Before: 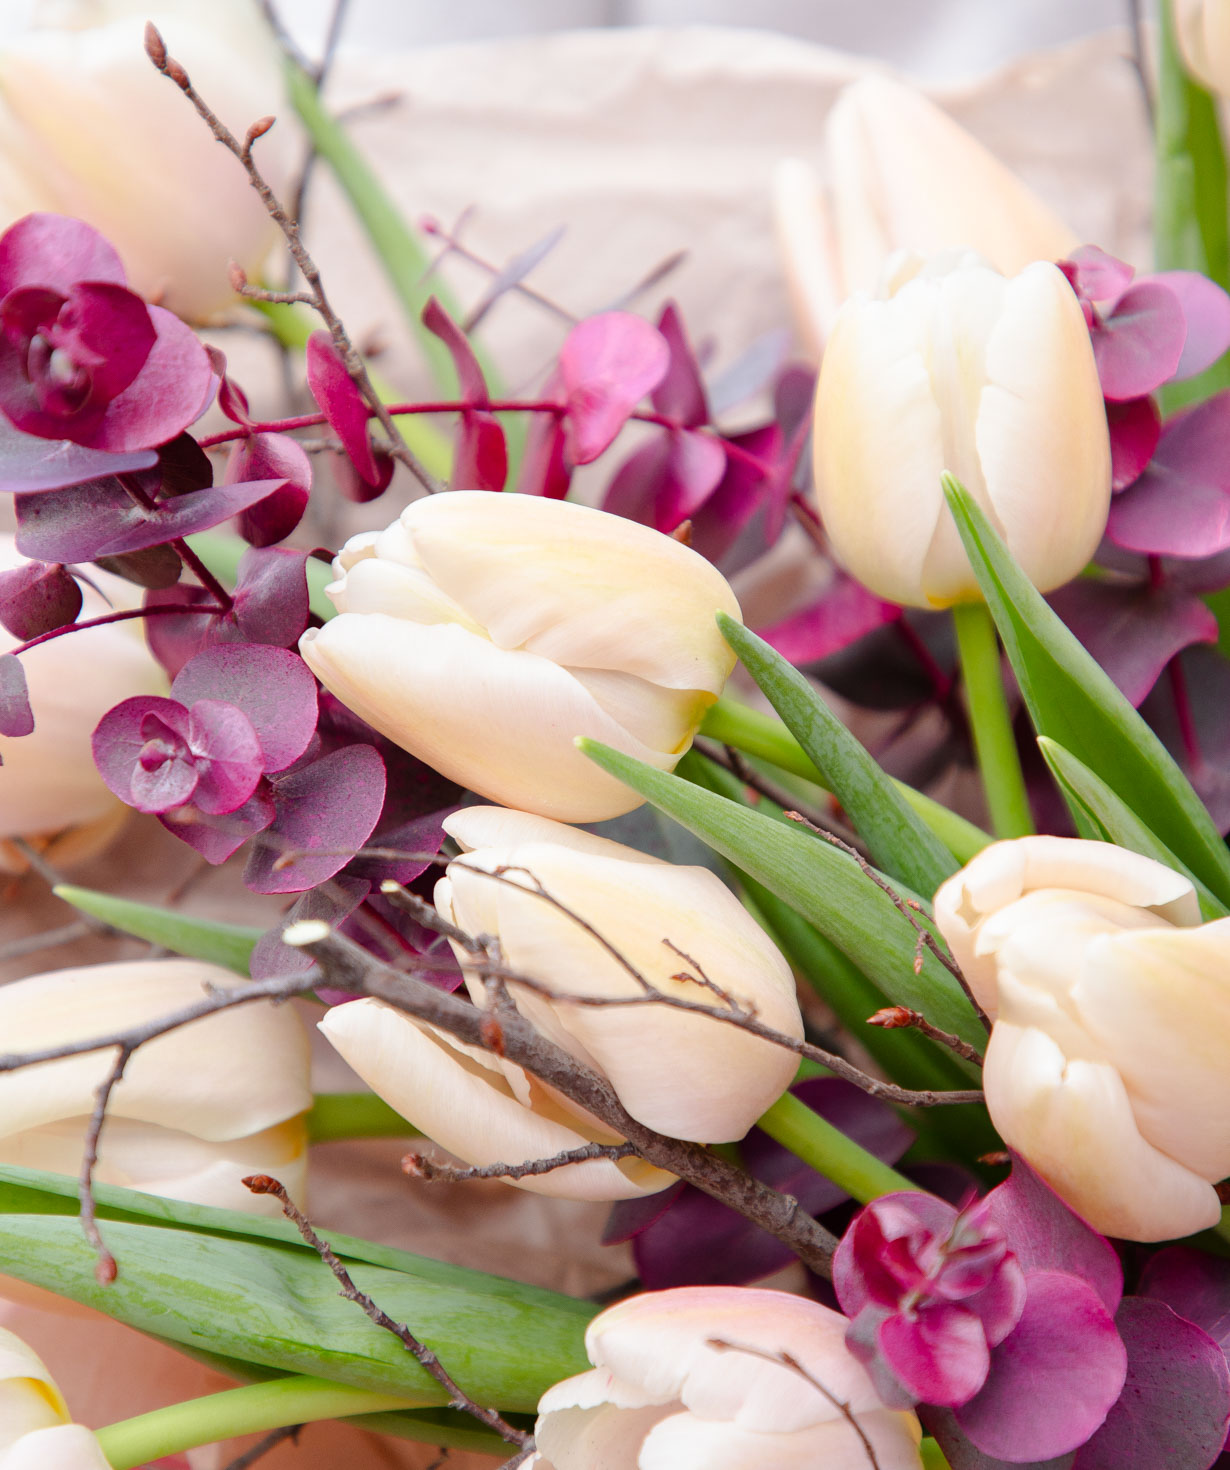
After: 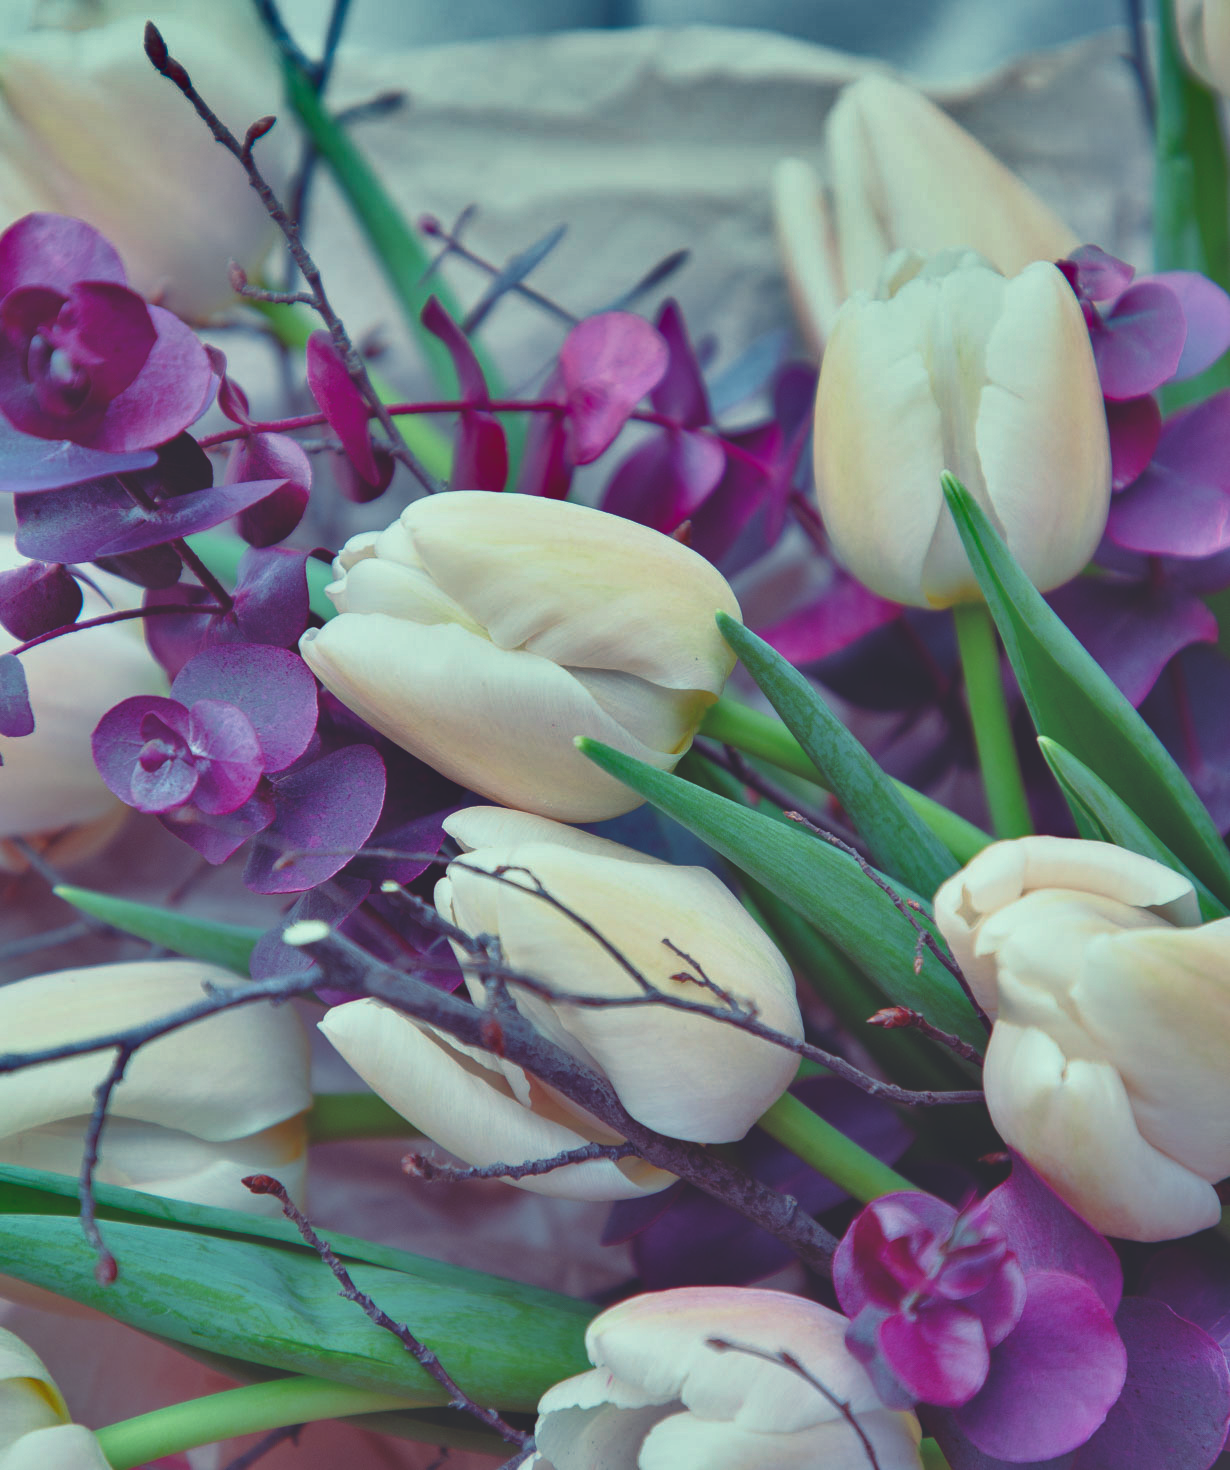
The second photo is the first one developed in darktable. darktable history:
rgb curve: curves: ch0 [(0, 0.186) (0.314, 0.284) (0.576, 0.466) (0.805, 0.691) (0.936, 0.886)]; ch1 [(0, 0.186) (0.314, 0.284) (0.581, 0.534) (0.771, 0.746) (0.936, 0.958)]; ch2 [(0, 0.216) (0.275, 0.39) (1, 1)], mode RGB, independent channels, compensate middle gray true, preserve colors none
shadows and highlights: shadows 80.73, white point adjustment -9.07, highlights -61.46, soften with gaussian
